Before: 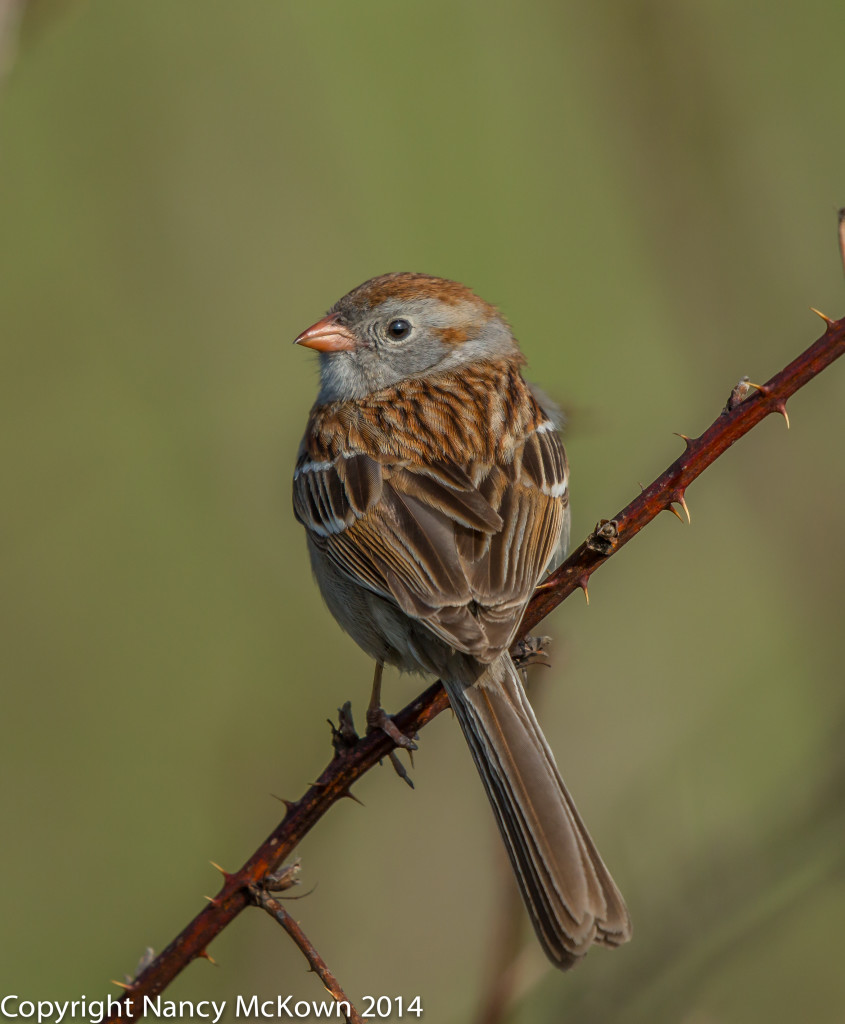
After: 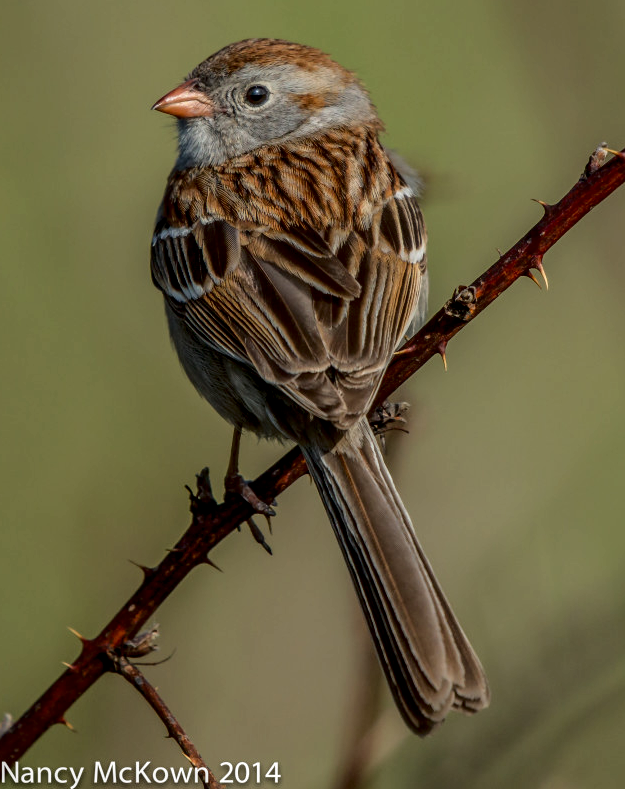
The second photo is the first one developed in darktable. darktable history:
local contrast: on, module defaults
fill light: exposure -2 EV, width 8.6
crop: left 16.871%, top 22.857%, right 9.116%
